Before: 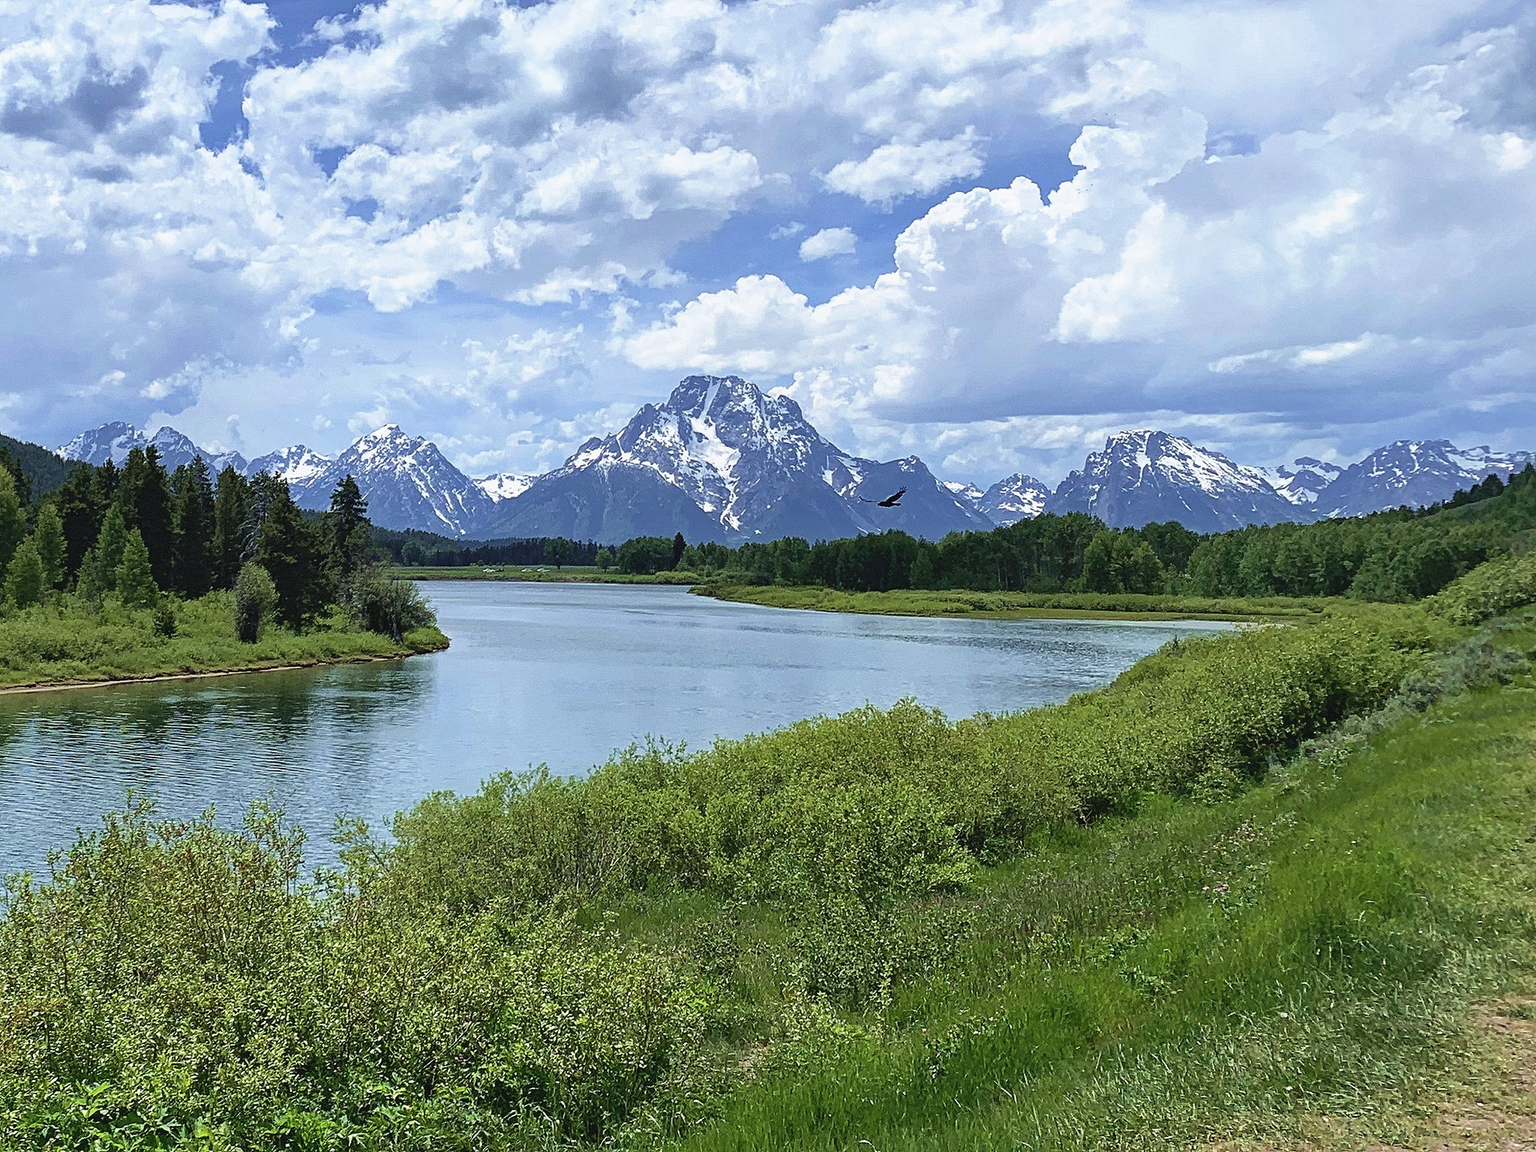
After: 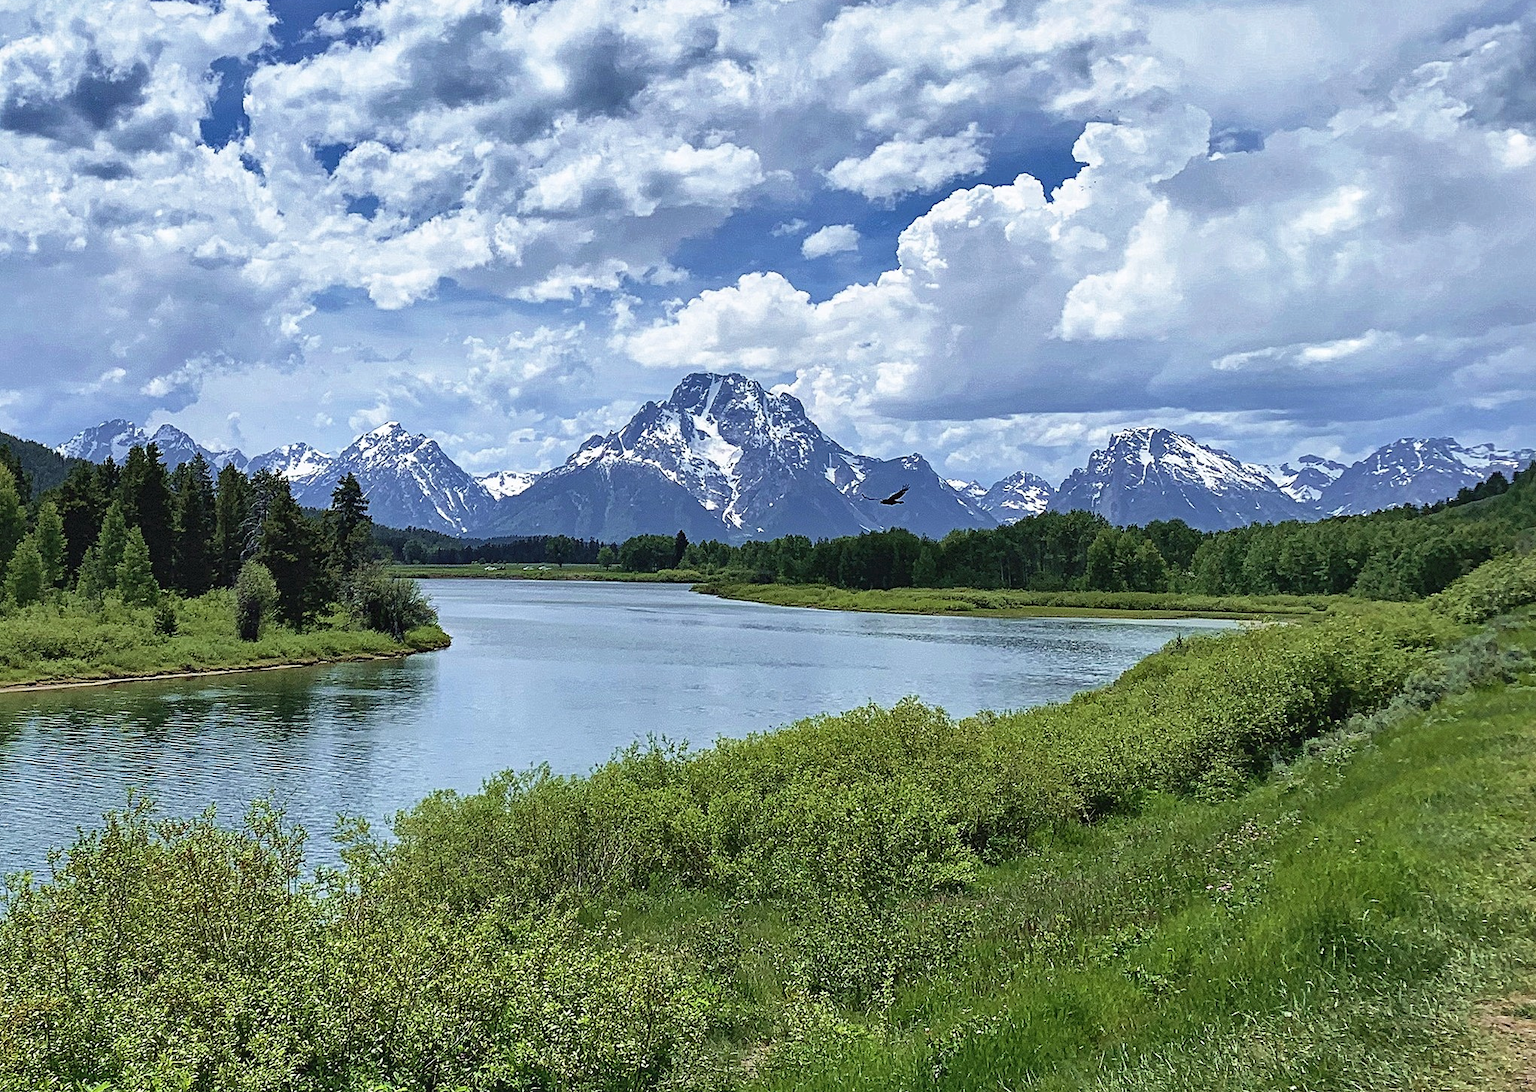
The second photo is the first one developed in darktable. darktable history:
shadows and highlights: radius 132, soften with gaussian
crop: top 0.347%, right 0.255%, bottom 5.085%
local contrast: mode bilateral grid, contrast 20, coarseness 50, detail 119%, midtone range 0.2
